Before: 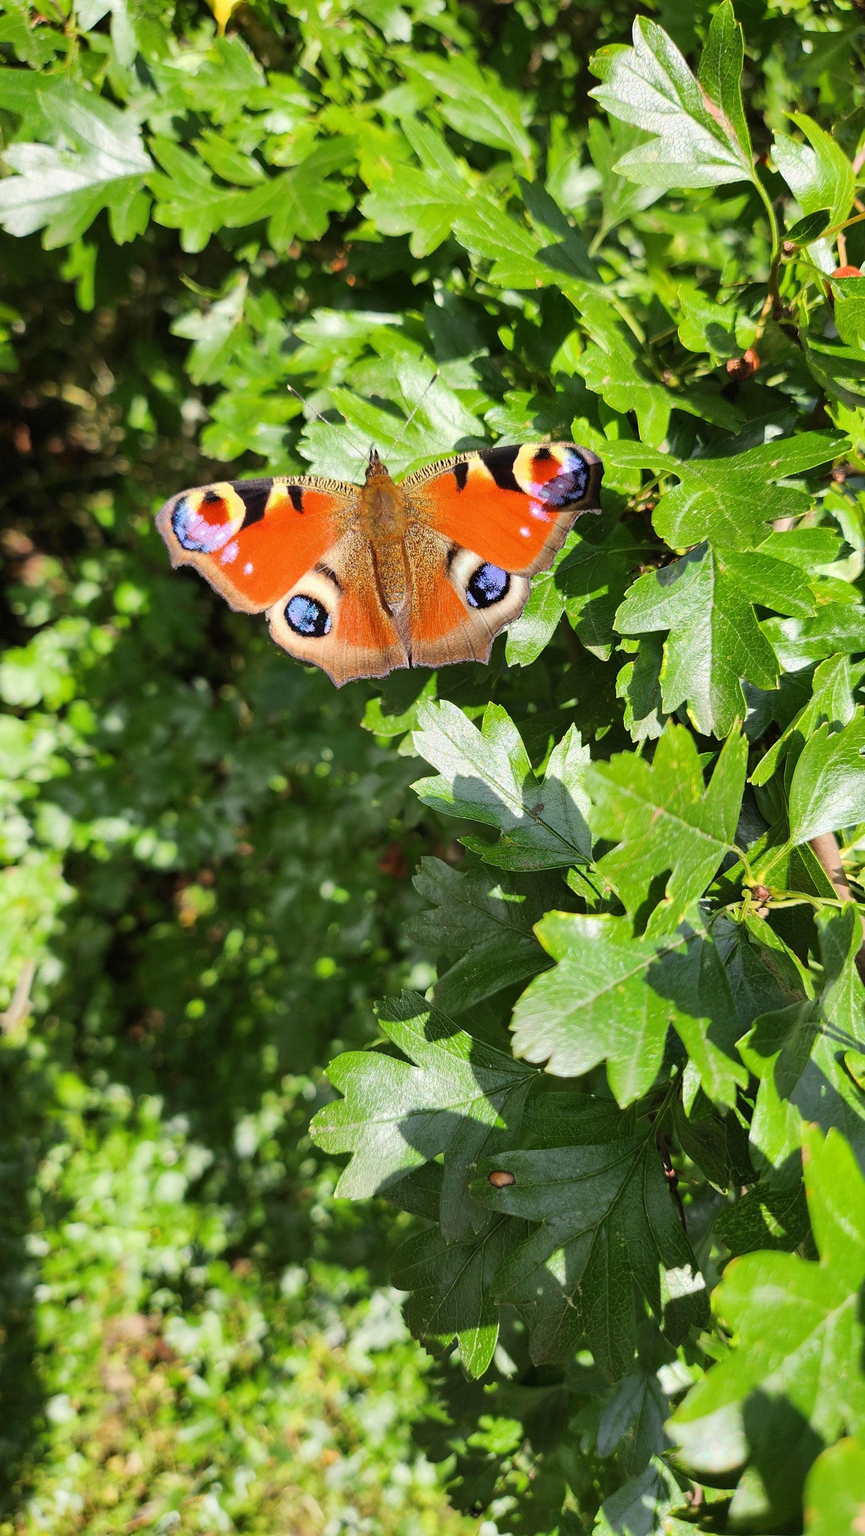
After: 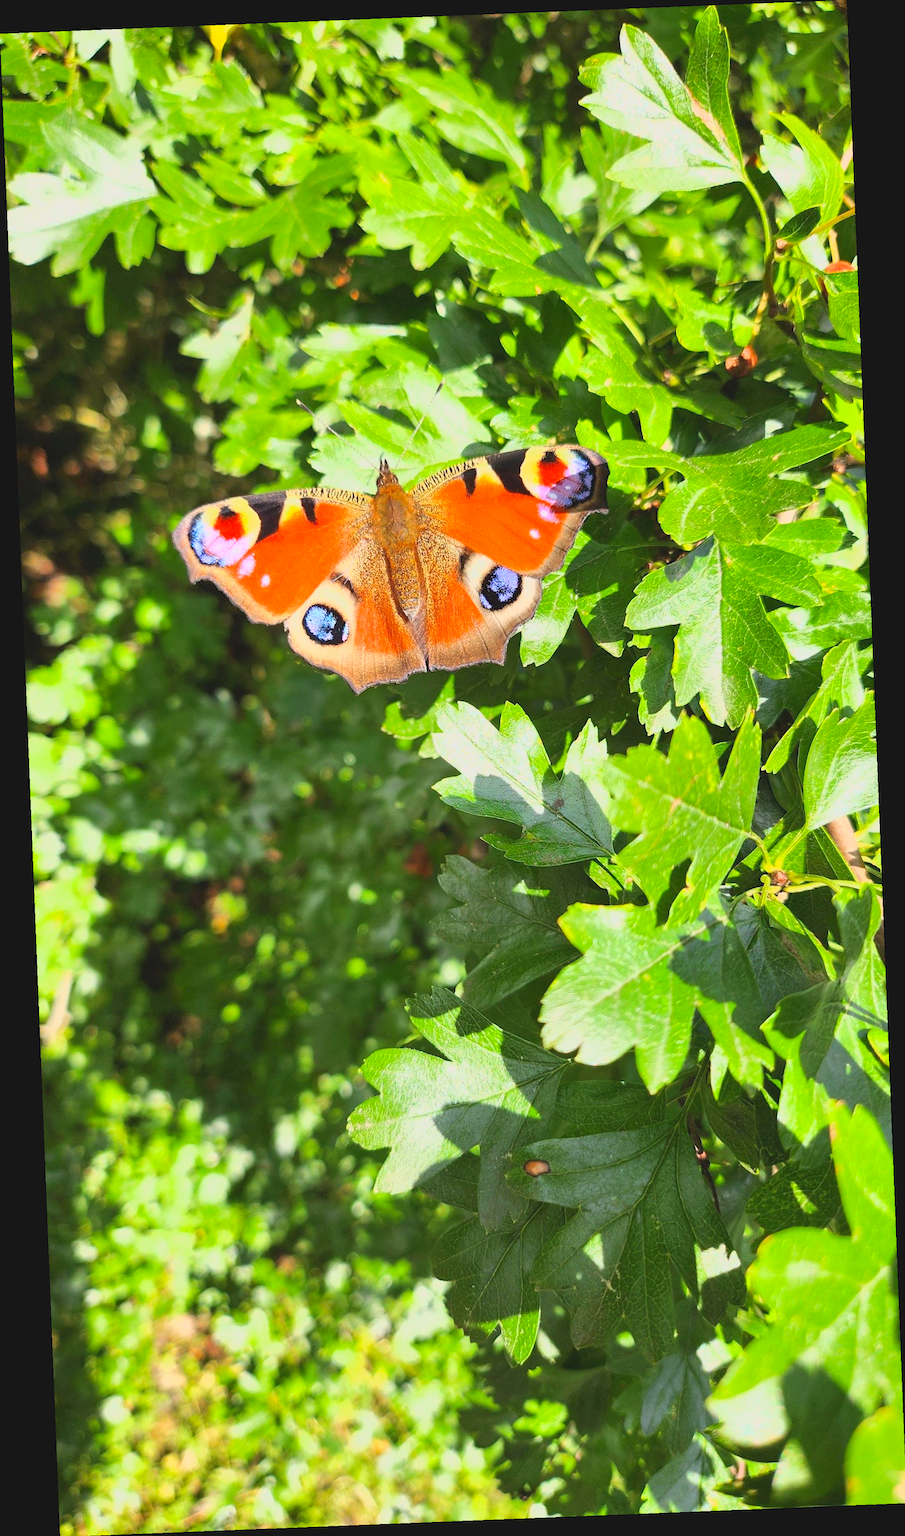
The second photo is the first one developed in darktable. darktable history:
white balance: red 1.009, blue 0.985
lowpass: radius 0.1, contrast 0.85, saturation 1.1, unbound 0
rotate and perspective: rotation -2.29°, automatic cropping off
exposure: black level correction 0, exposure 0.7 EV, compensate exposure bias true, compensate highlight preservation false
